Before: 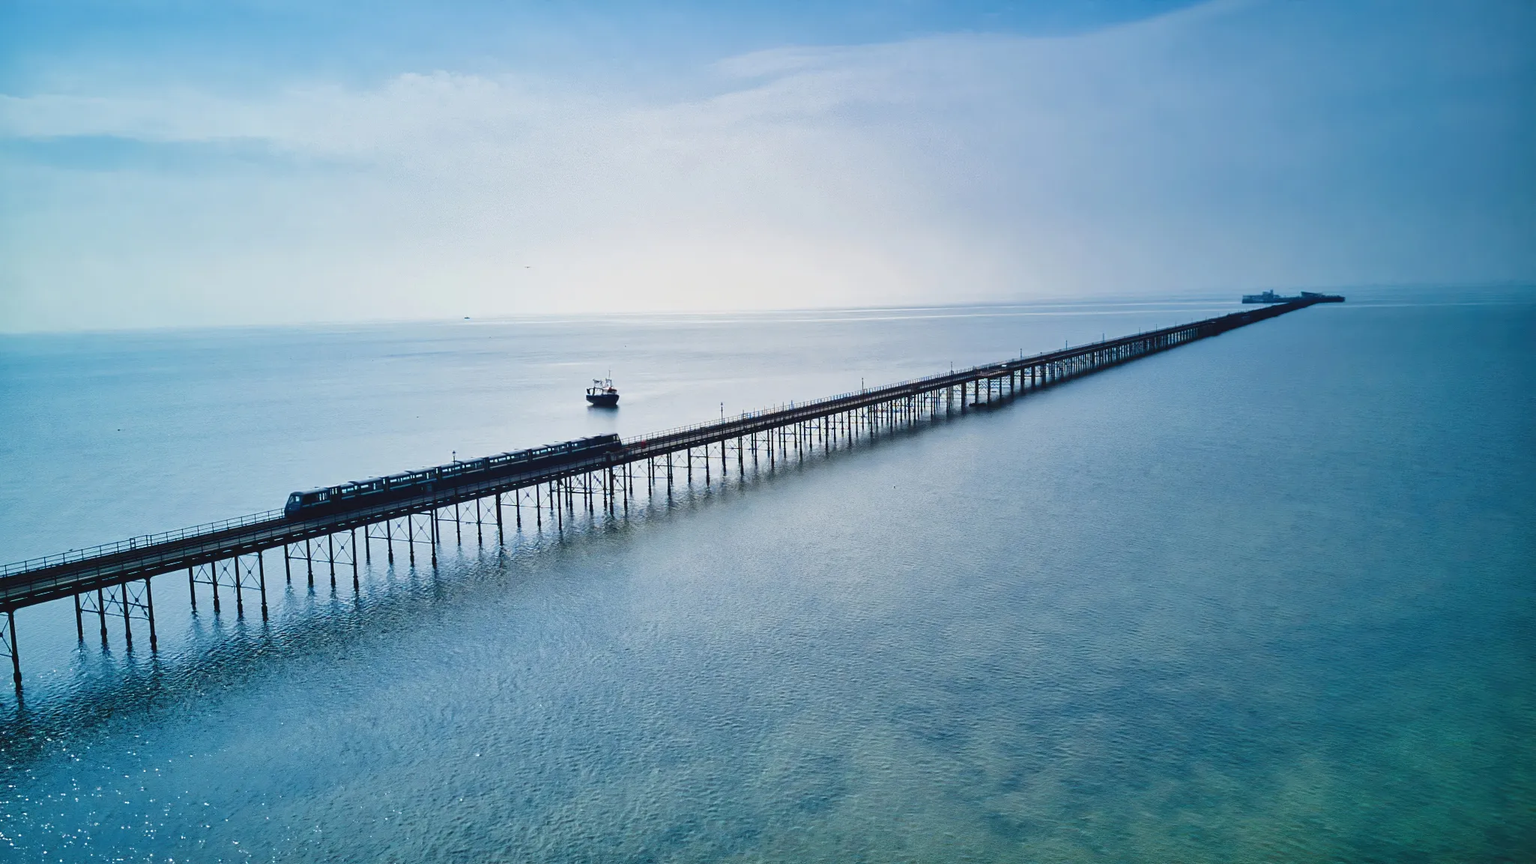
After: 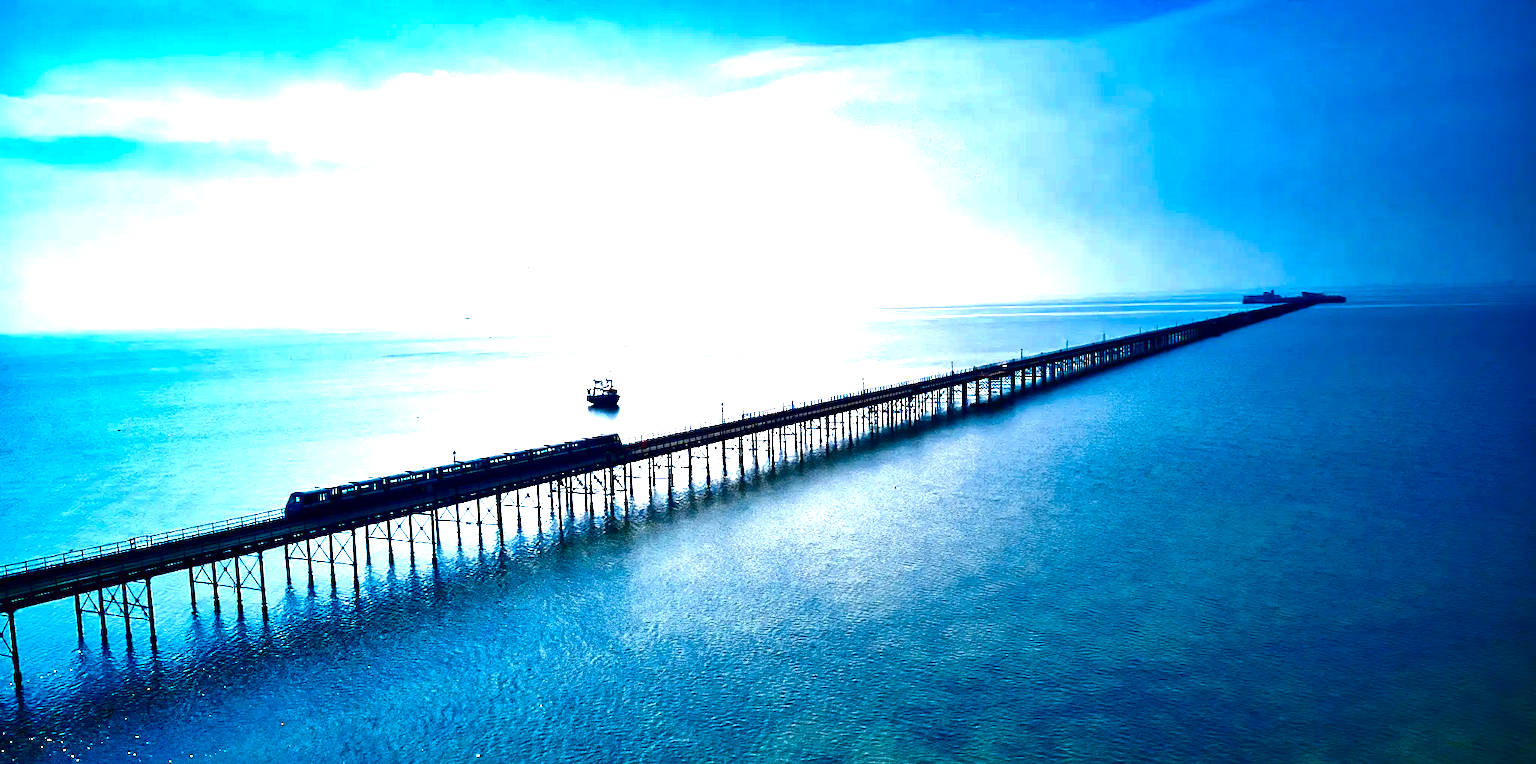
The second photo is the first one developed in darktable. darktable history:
contrast brightness saturation: brightness -1, saturation 1
crop and rotate: top 0%, bottom 11.49%
color correction: highlights a* 3.12, highlights b* -1.55, shadows a* -0.101, shadows b* 2.52, saturation 0.98
exposure: black level correction 0, exposure 1.1 EV, compensate exposure bias true, compensate highlight preservation false
